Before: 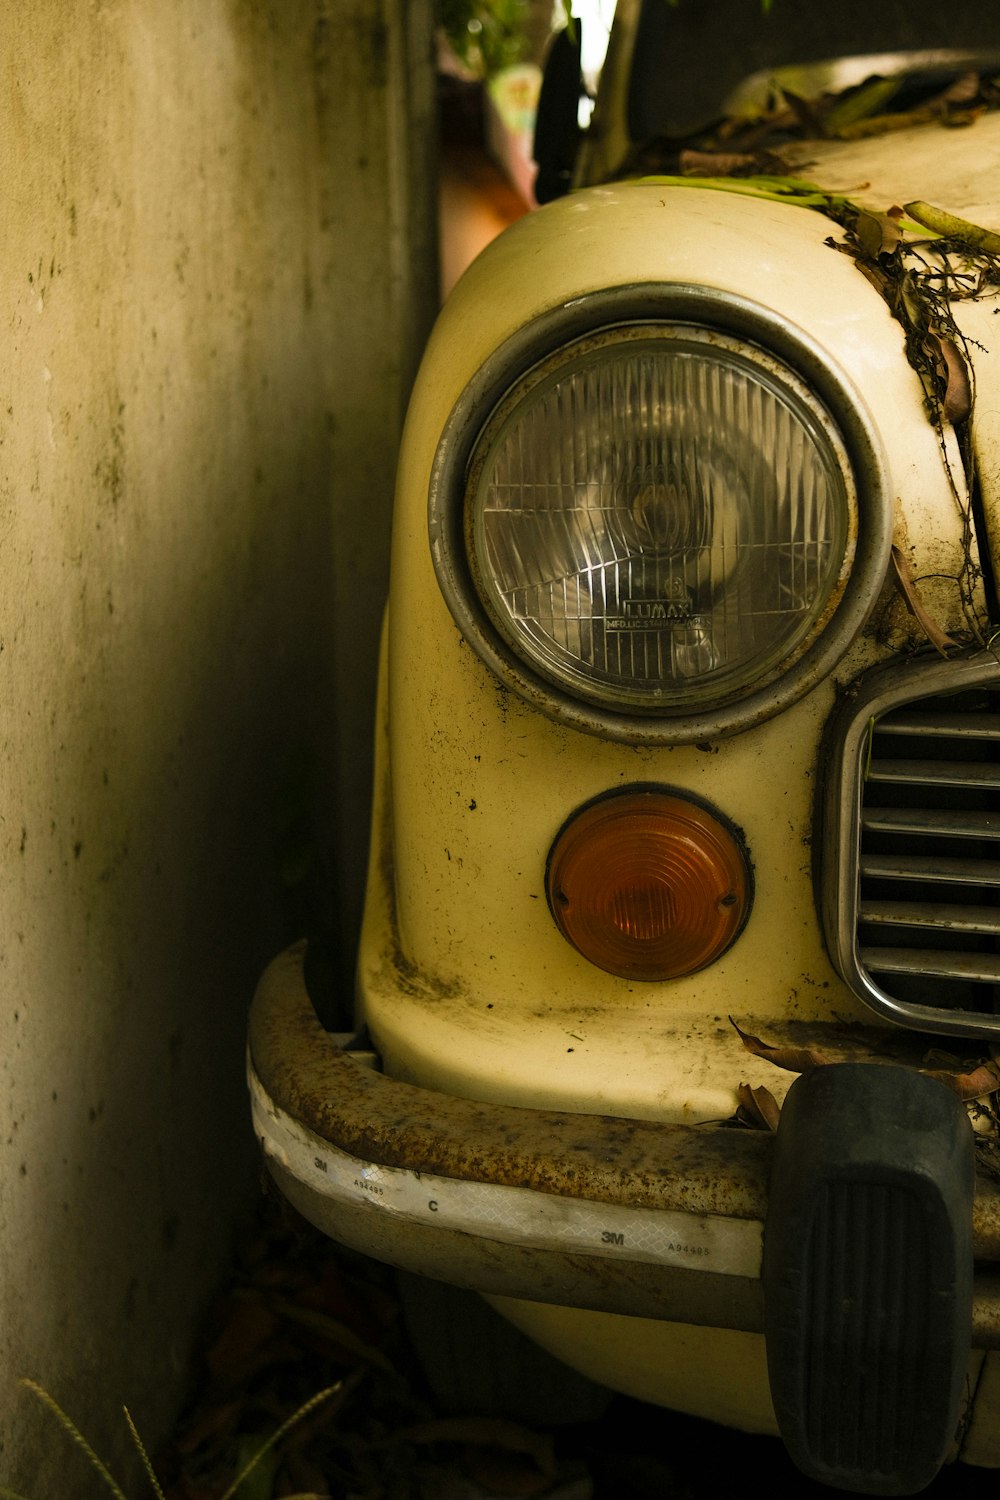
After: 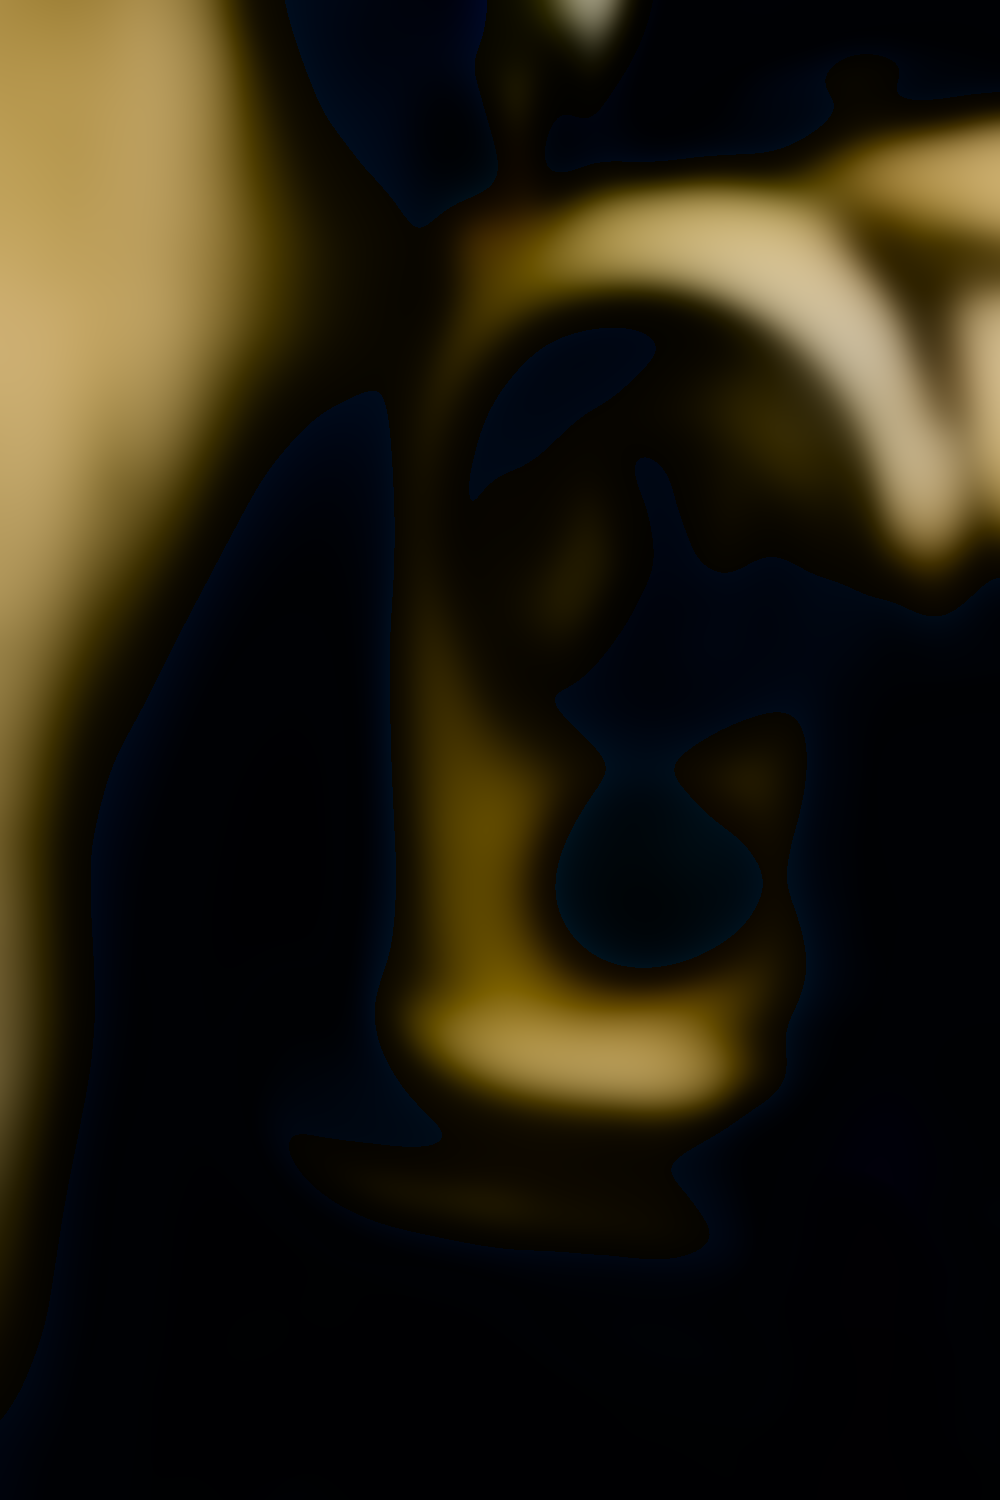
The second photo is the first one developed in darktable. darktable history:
filmic rgb: black relative exposure -7.65 EV, white relative exposure 4.56 EV, hardness 3.61, color science v6 (2022)
exposure: exposure 0.197 EV, compensate highlight preservation false
lowpass: radius 31.92, contrast 1.72, brightness -0.98, saturation 0.94
